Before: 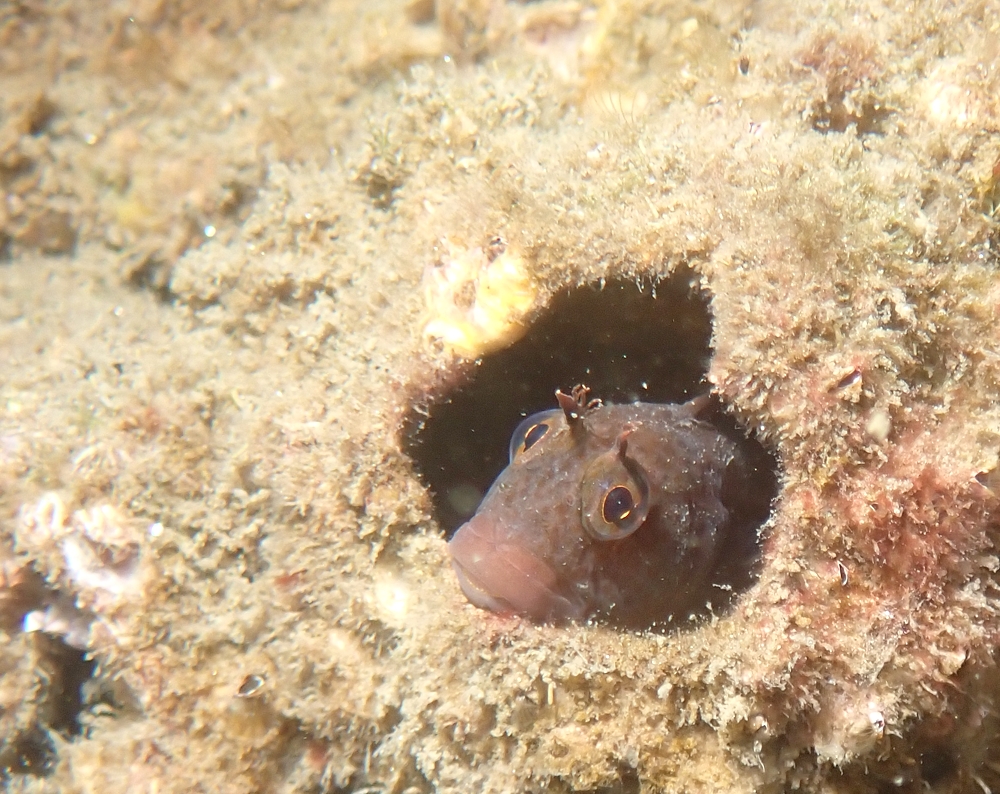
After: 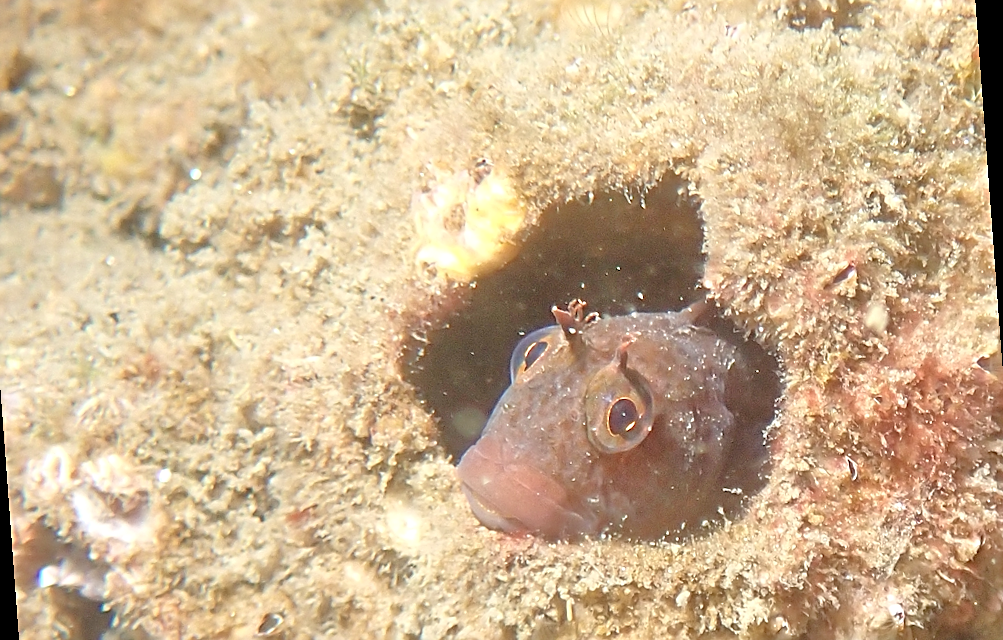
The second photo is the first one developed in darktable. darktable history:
sharpen: amount 0.55
crop and rotate: left 2.991%, top 13.302%, right 1.981%, bottom 12.636%
rotate and perspective: rotation -4.25°, automatic cropping off
tone equalizer: -7 EV 0.15 EV, -6 EV 0.6 EV, -5 EV 1.15 EV, -4 EV 1.33 EV, -3 EV 1.15 EV, -2 EV 0.6 EV, -1 EV 0.15 EV, mask exposure compensation -0.5 EV
